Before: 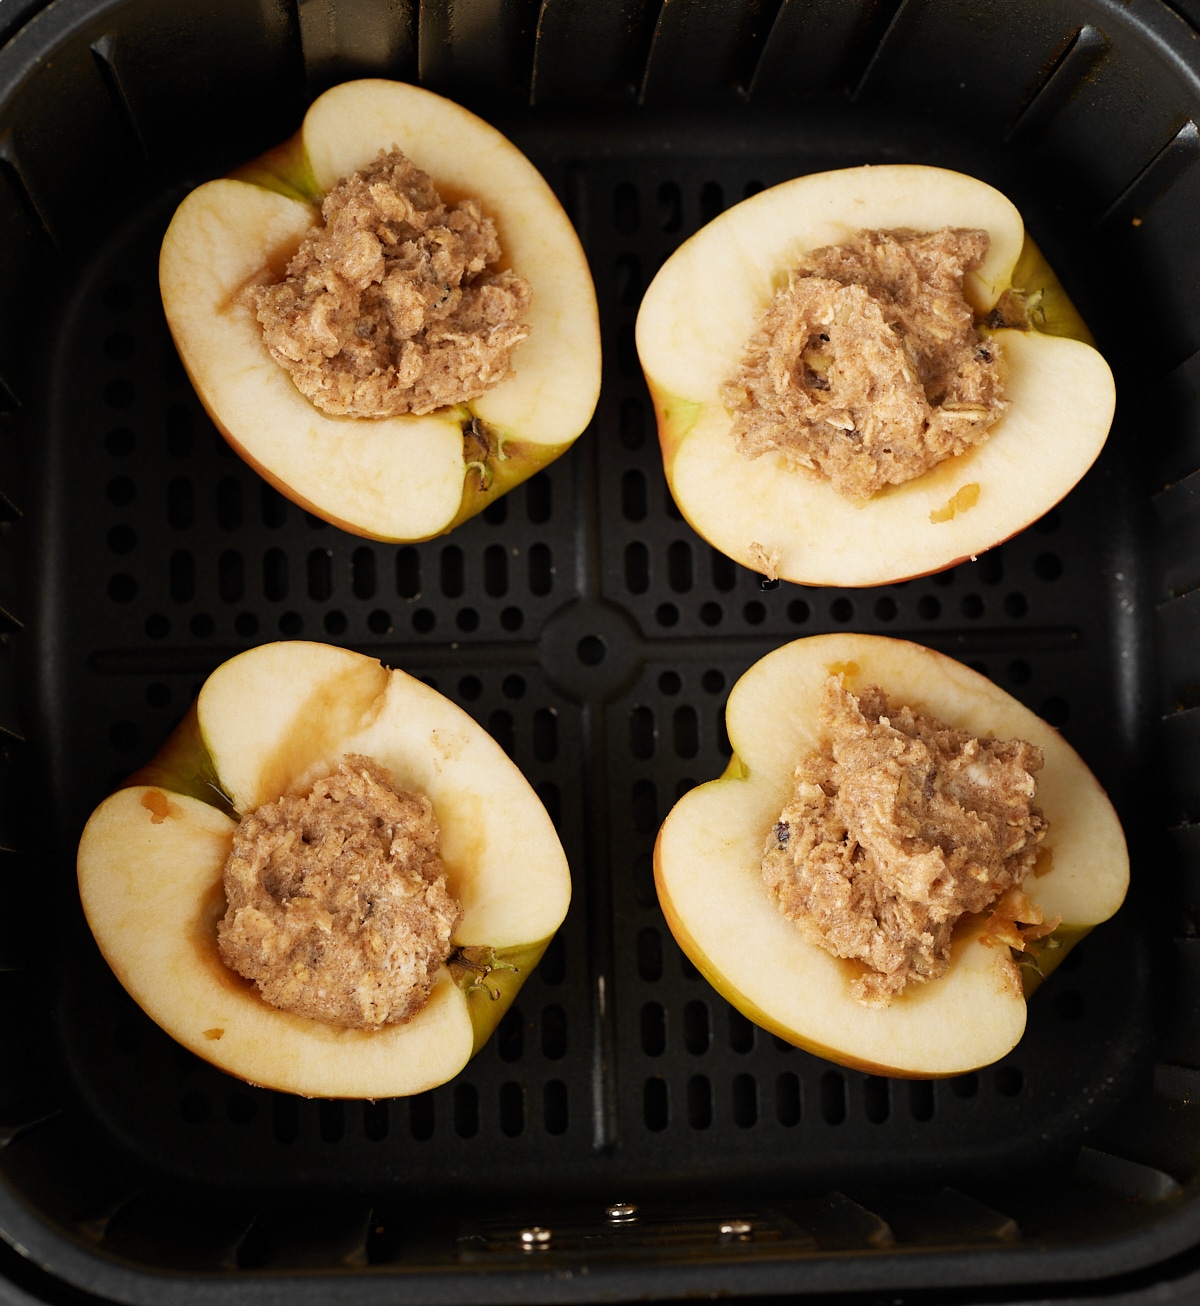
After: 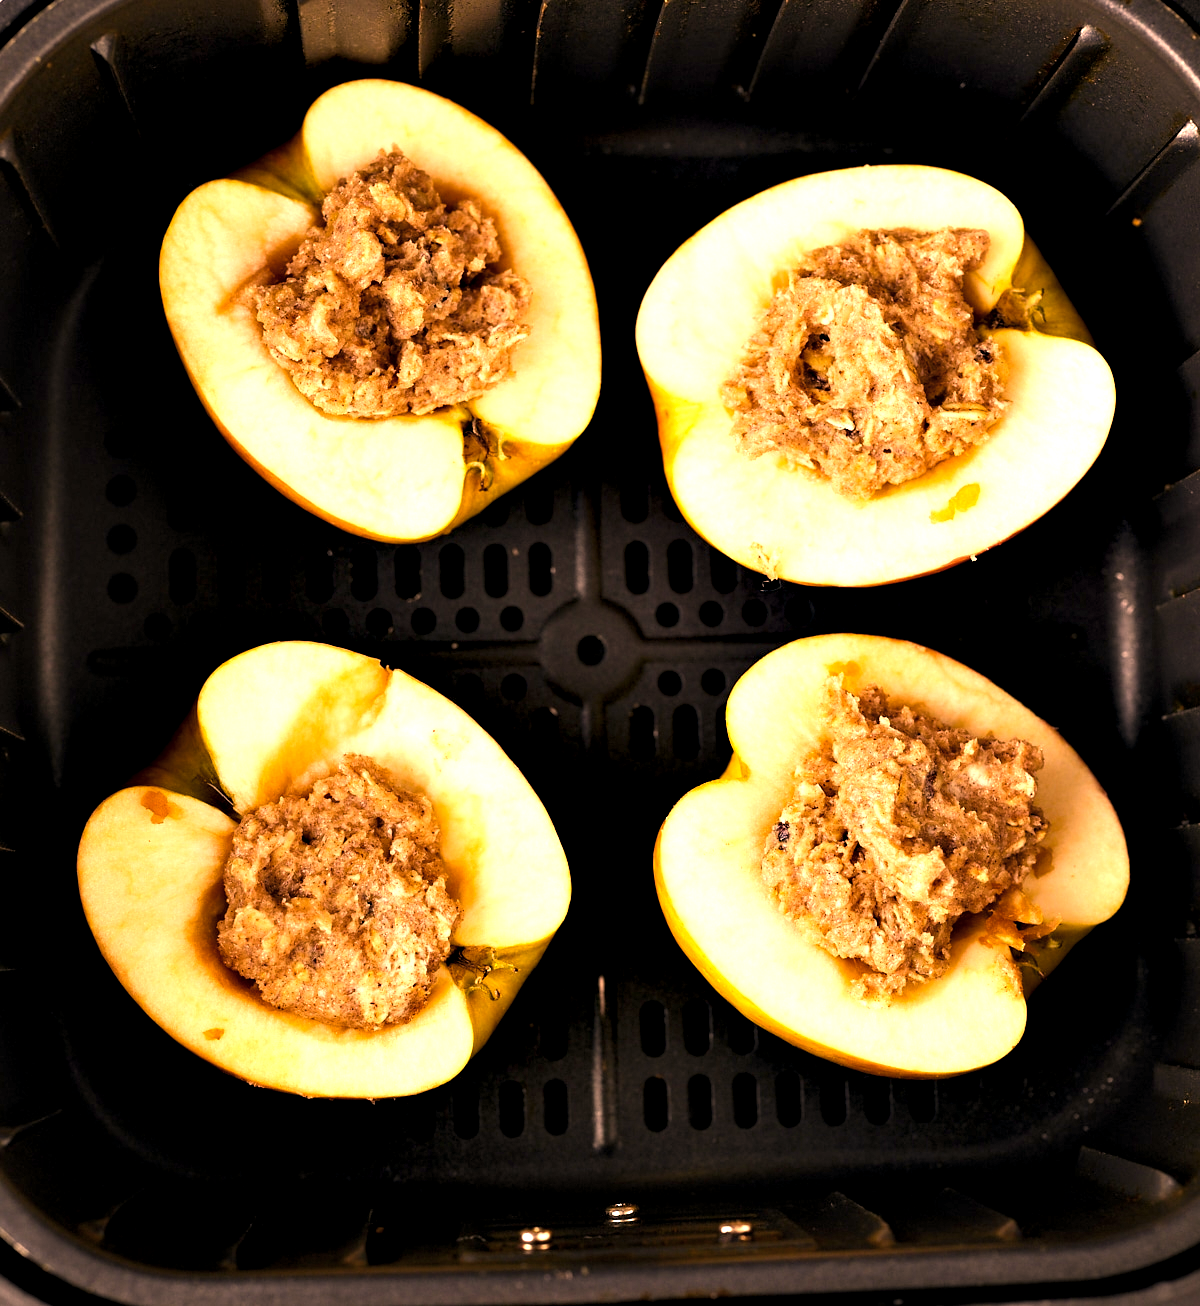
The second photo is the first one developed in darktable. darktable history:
color balance rgb: perceptual saturation grading › global saturation 29.649%
contrast equalizer: y [[0.6 ×6], [0.55 ×6], [0 ×6], [0 ×6], [0 ×6]]
color correction: highlights a* 39.56, highlights b* 39.74, saturation 0.694
exposure: black level correction 0, exposure 0.697 EV, compensate exposure bias true, compensate highlight preservation false
